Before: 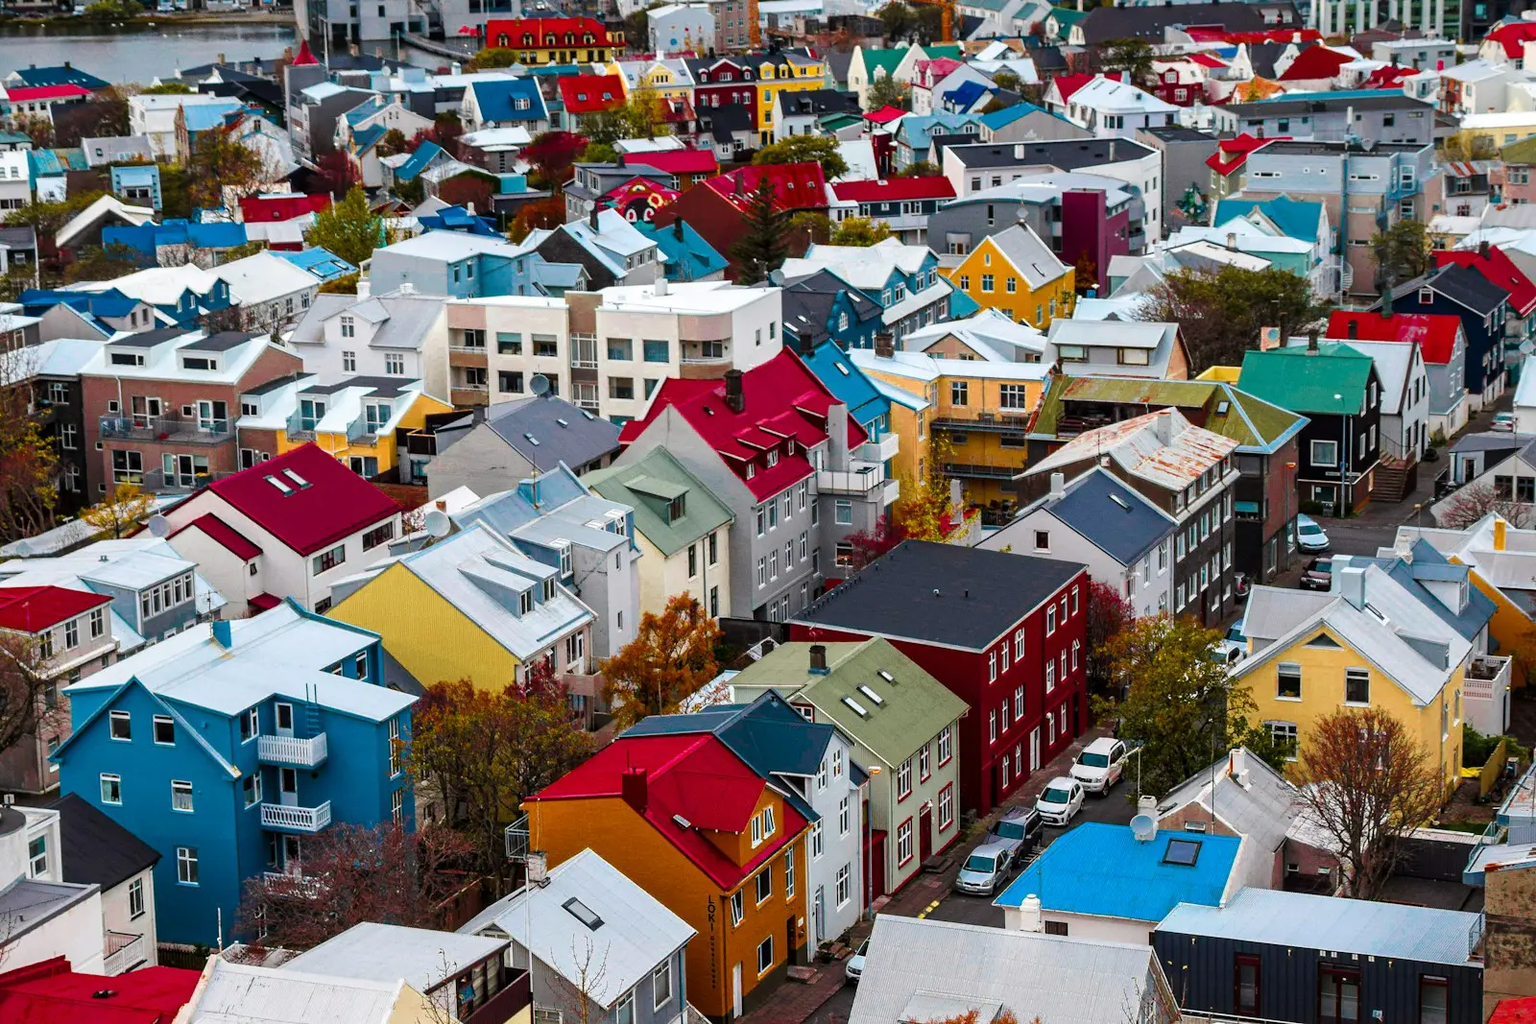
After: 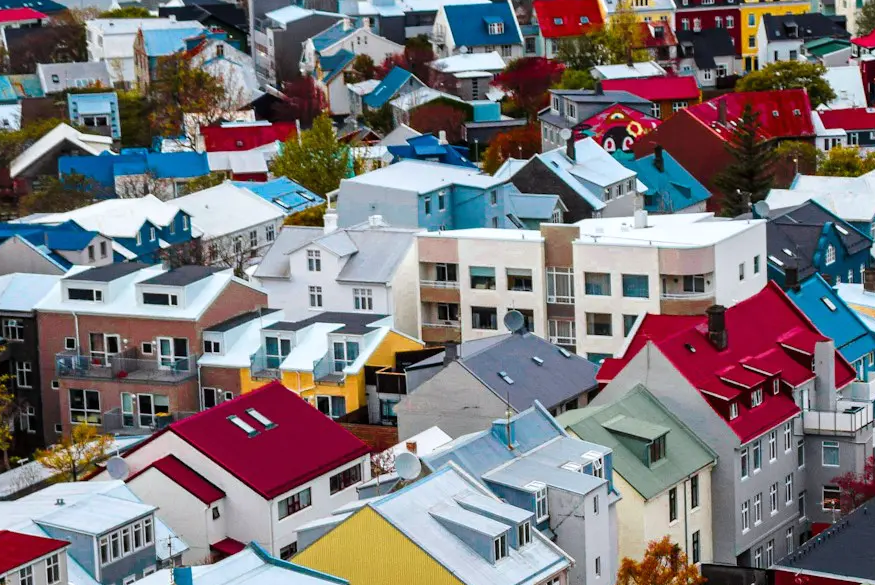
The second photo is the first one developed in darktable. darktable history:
exposure: black level correction 0, compensate exposure bias true, compensate highlight preservation false
white balance: red 0.982, blue 1.018
crop and rotate: left 3.047%, top 7.509%, right 42.236%, bottom 37.598%
